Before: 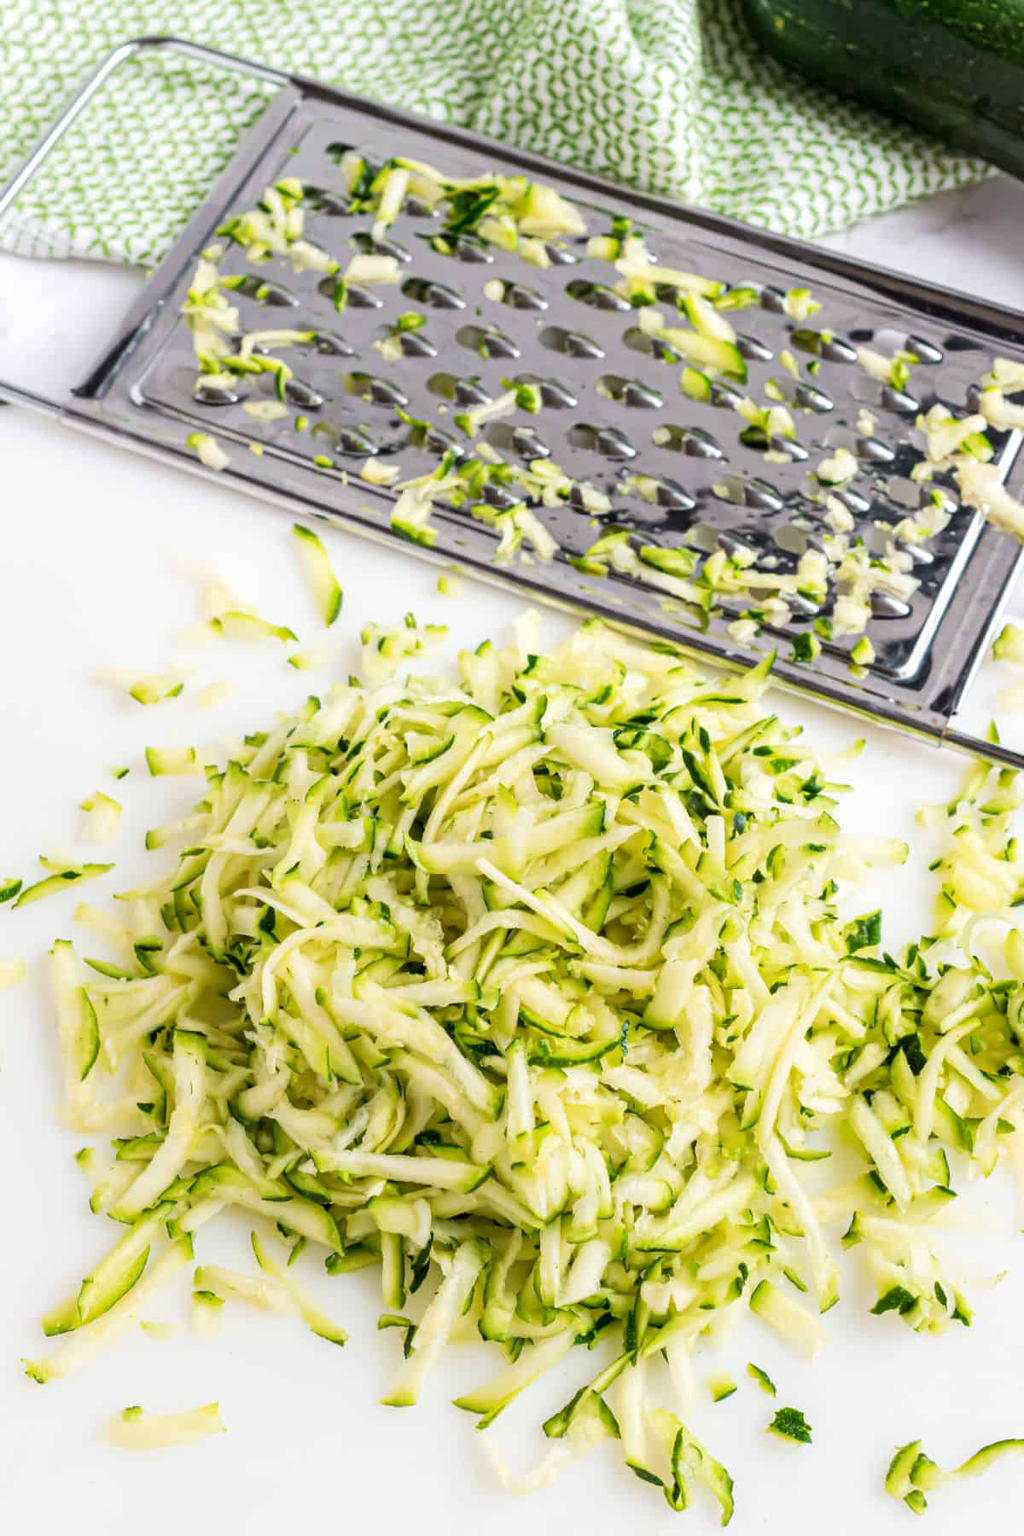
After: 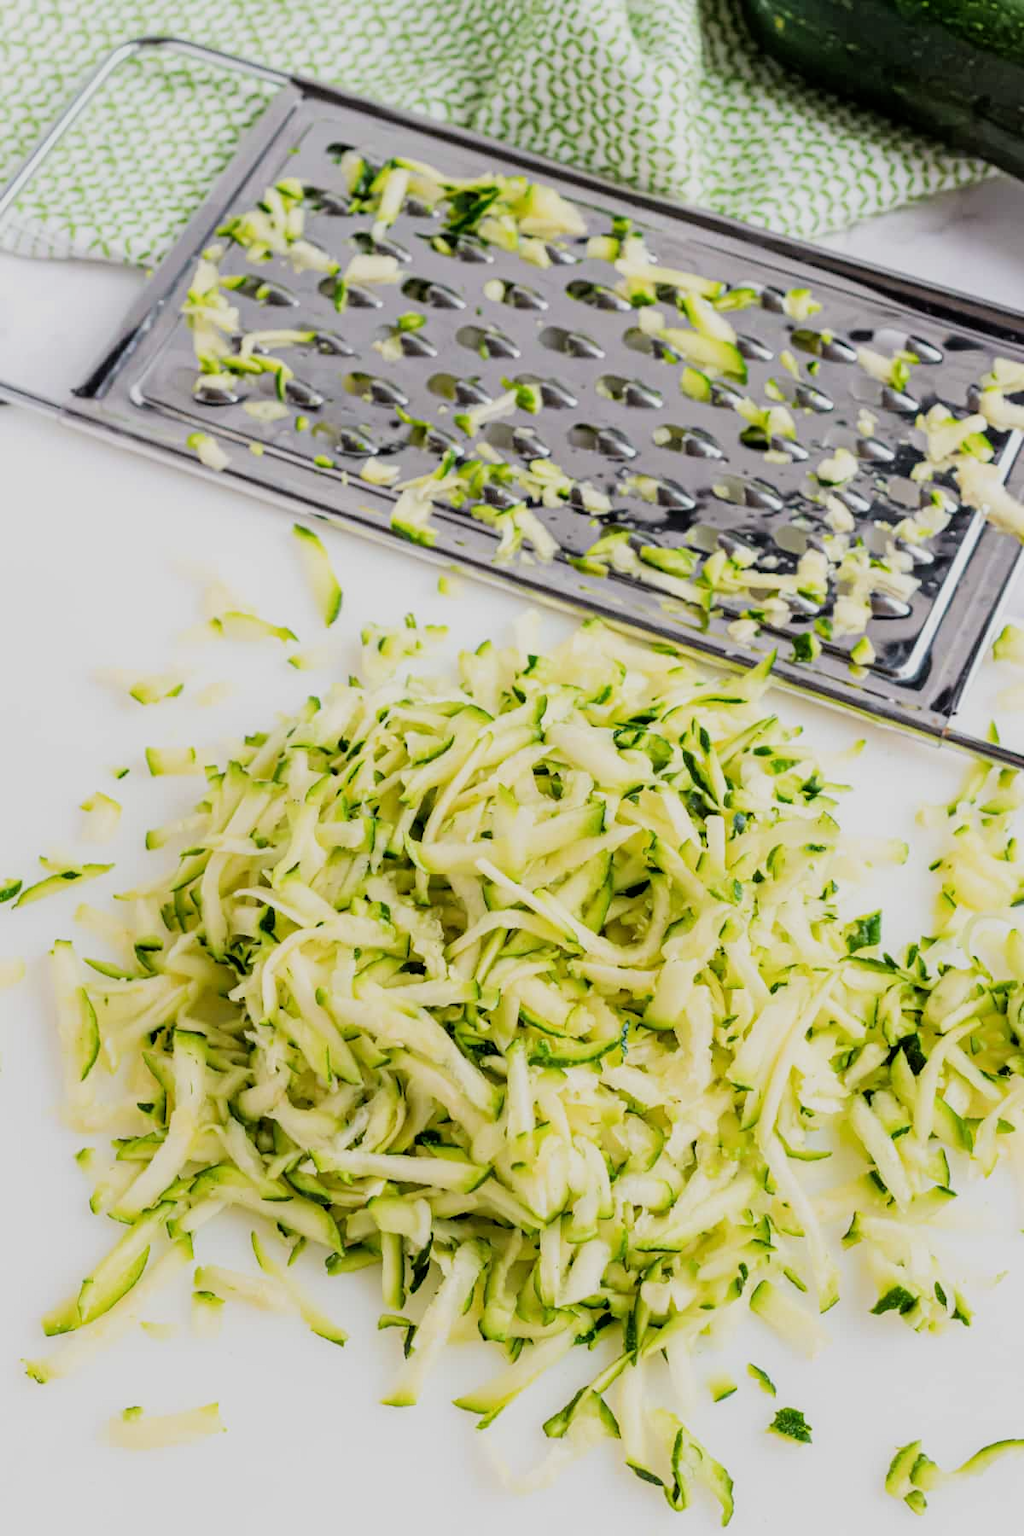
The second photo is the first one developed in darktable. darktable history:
filmic rgb: black relative exposure -8 EV, white relative exposure 4.01 EV, threshold 3.01 EV, hardness 4.11, enable highlight reconstruction true
